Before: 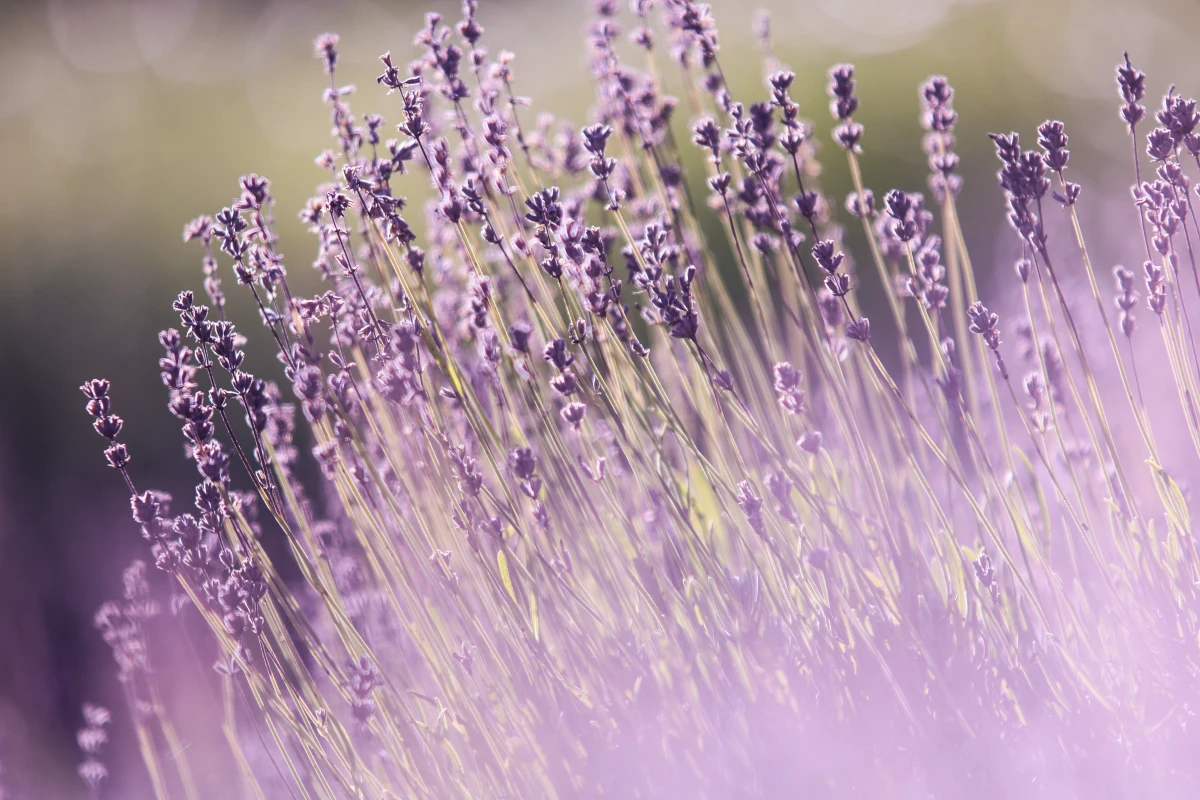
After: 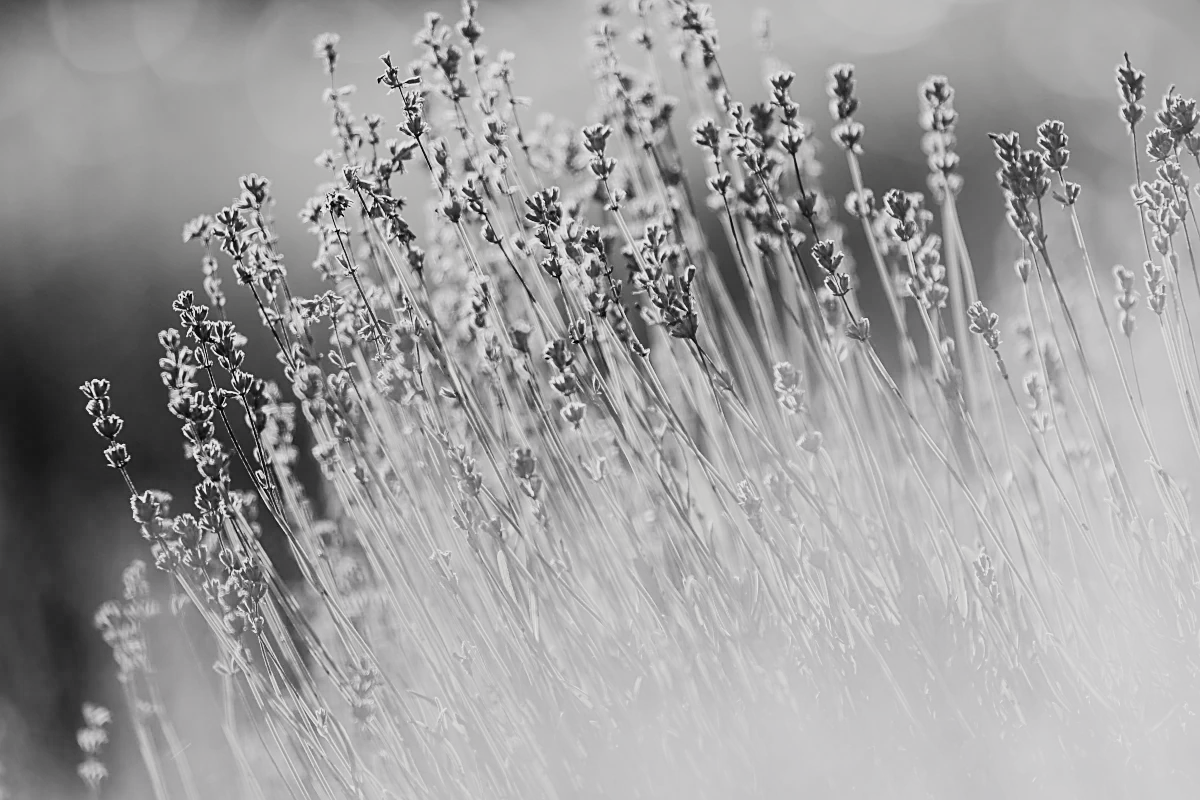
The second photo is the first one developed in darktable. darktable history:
sharpen: on, module defaults
filmic rgb: black relative exposure -5.05 EV, white relative exposure 3.52 EV, threshold 3.02 EV, hardness 3.19, contrast 1.296, highlights saturation mix -48.54%, color science v5 (2021), contrast in shadows safe, contrast in highlights safe, enable highlight reconstruction true
